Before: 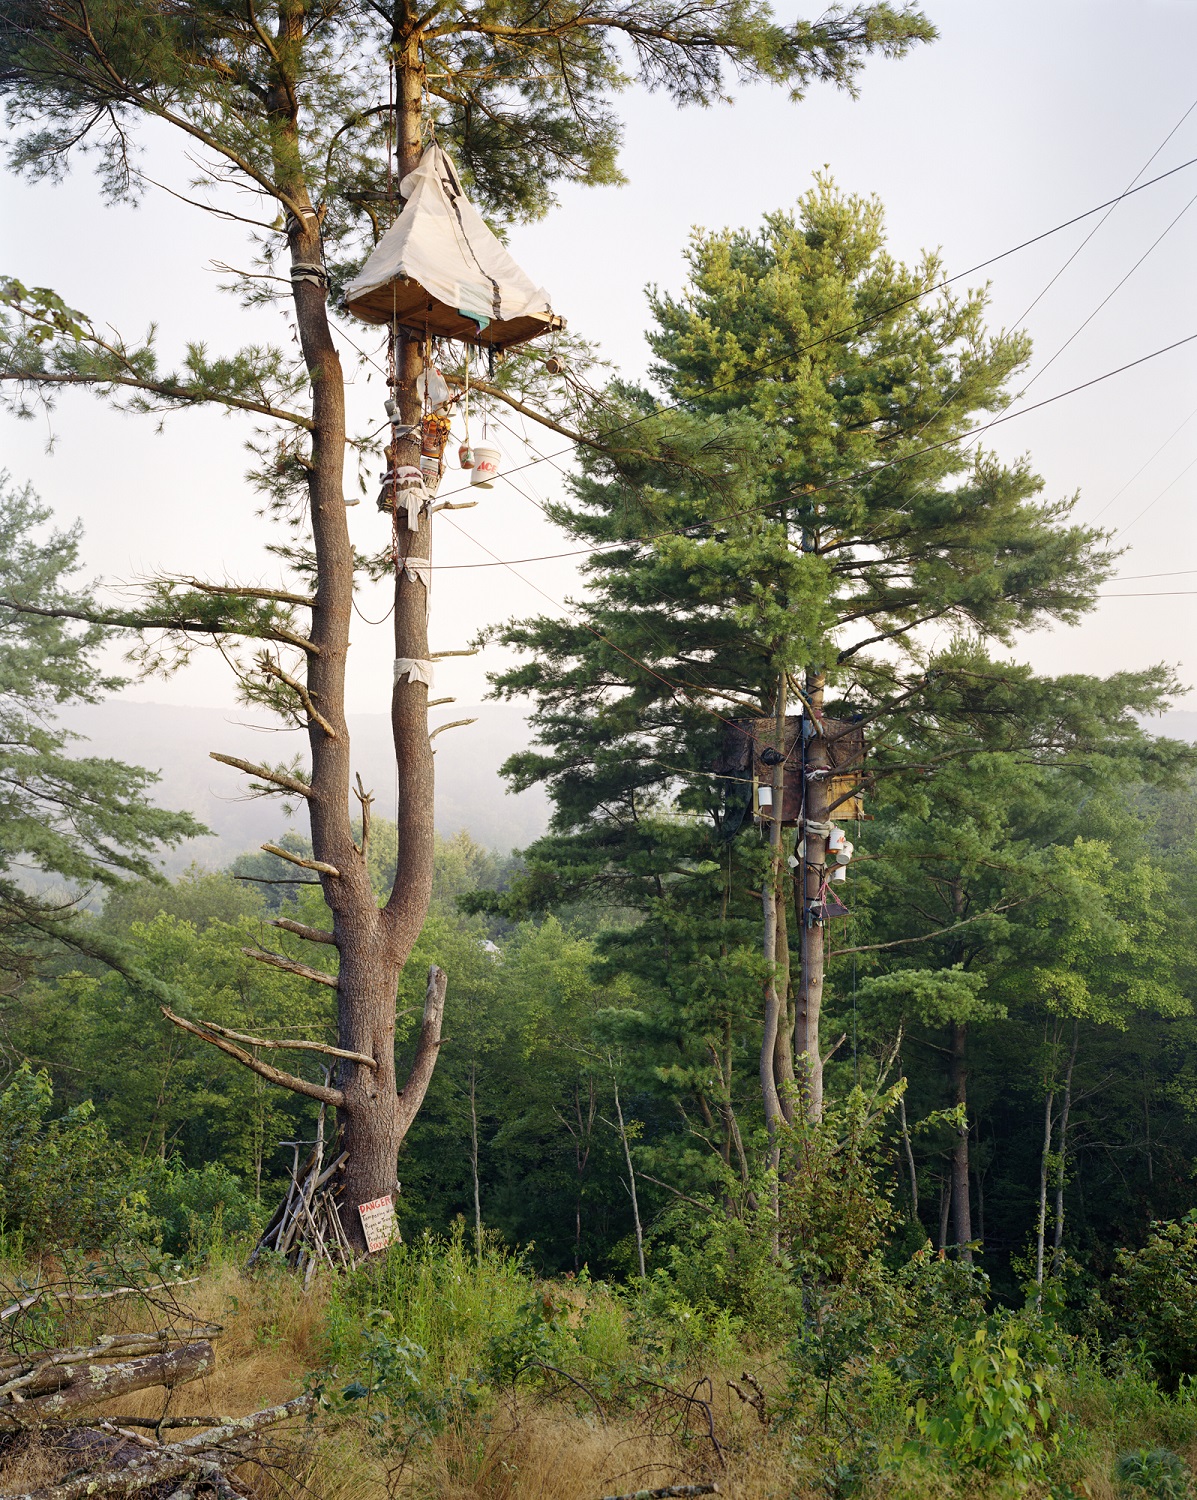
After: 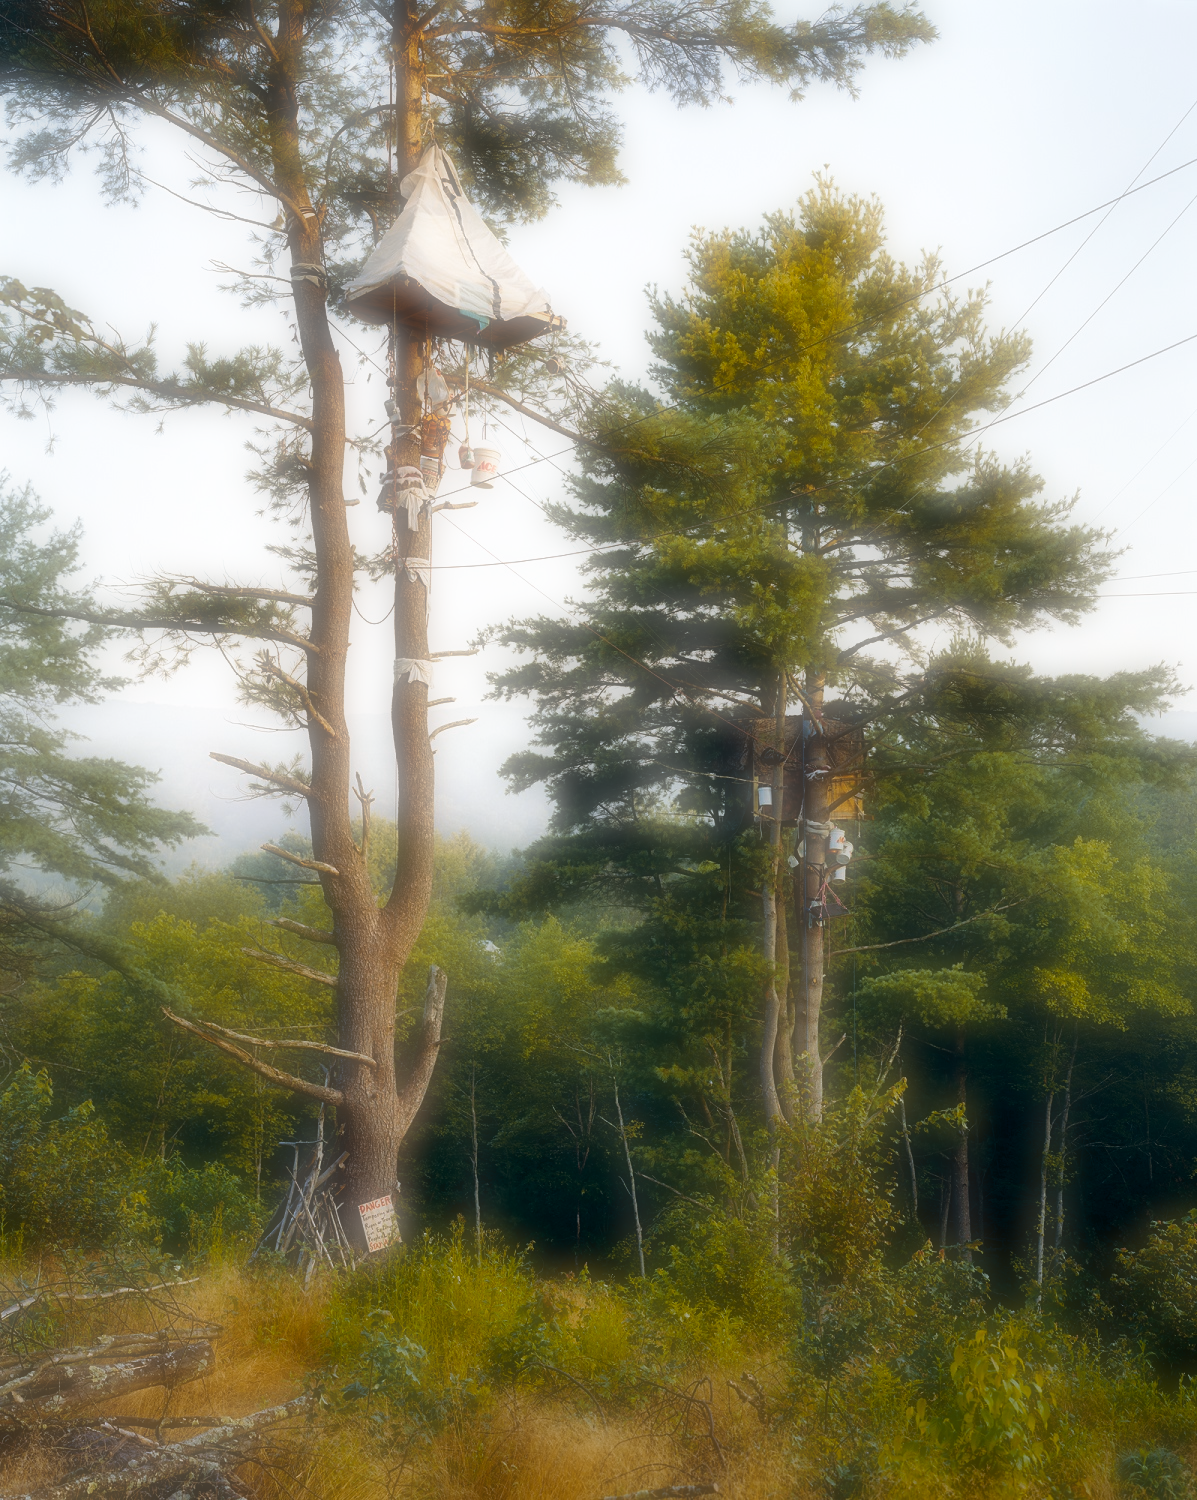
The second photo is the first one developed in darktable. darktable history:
soften: on, module defaults
white balance: red 0.982, blue 1.018
rotate and perspective: automatic cropping original format, crop left 0, crop top 0
color balance rgb: perceptual saturation grading › global saturation 30%, global vibrance 30%
